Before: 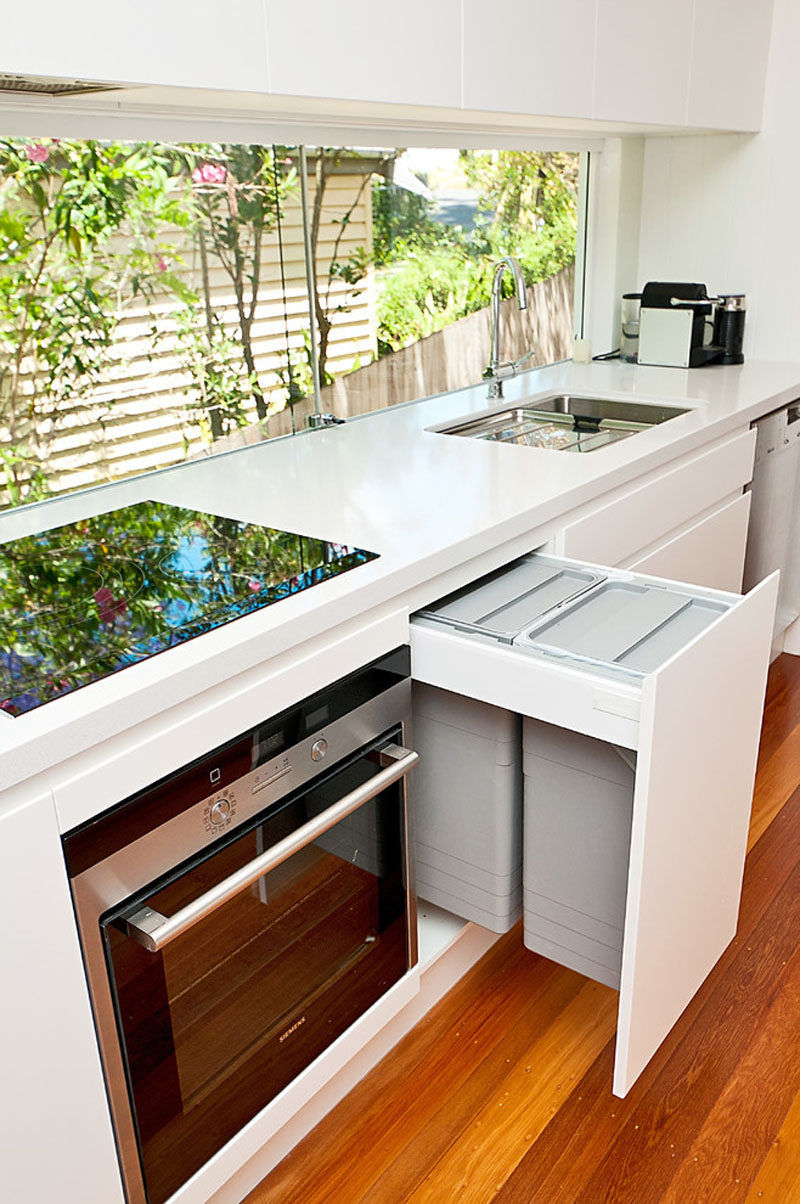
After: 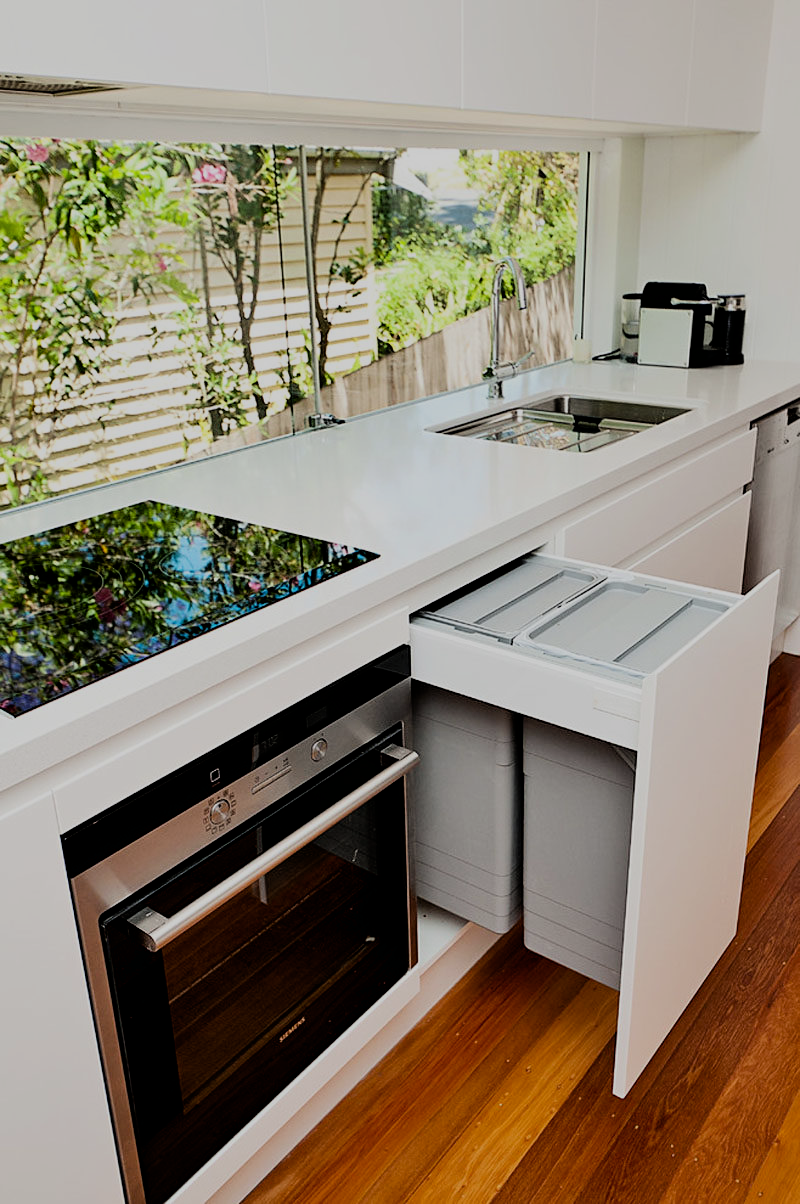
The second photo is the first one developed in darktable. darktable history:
exposure: black level correction 0.009, exposure -0.637 EV, compensate highlight preservation false
filmic rgb: black relative exposure -5 EV, hardness 2.88, contrast 1.3
